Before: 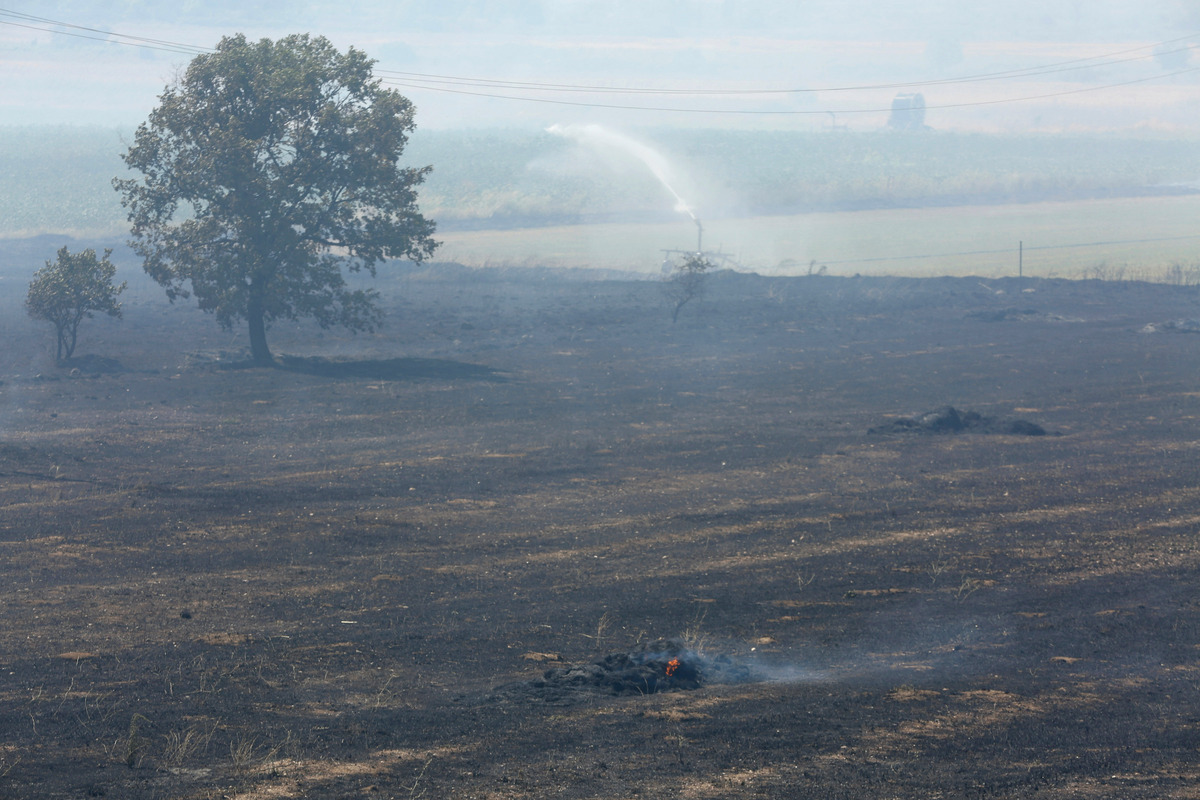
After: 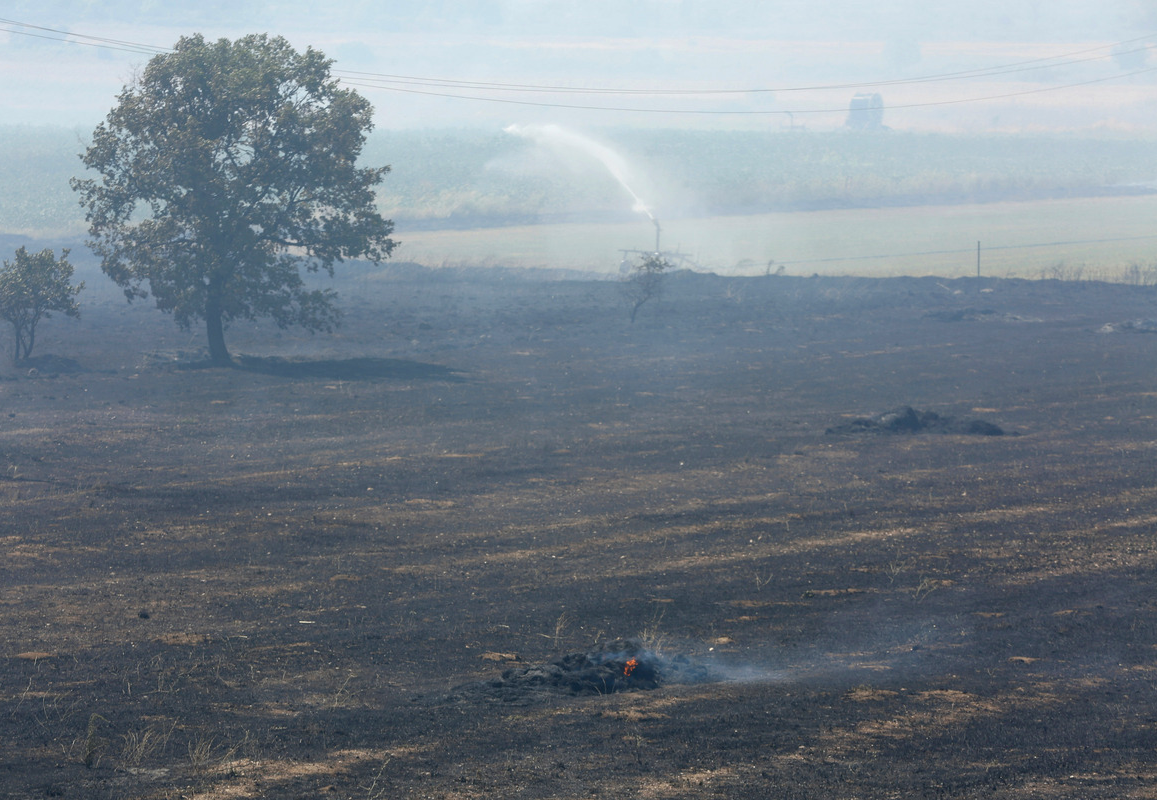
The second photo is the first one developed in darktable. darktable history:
crop and rotate: left 3.534%
